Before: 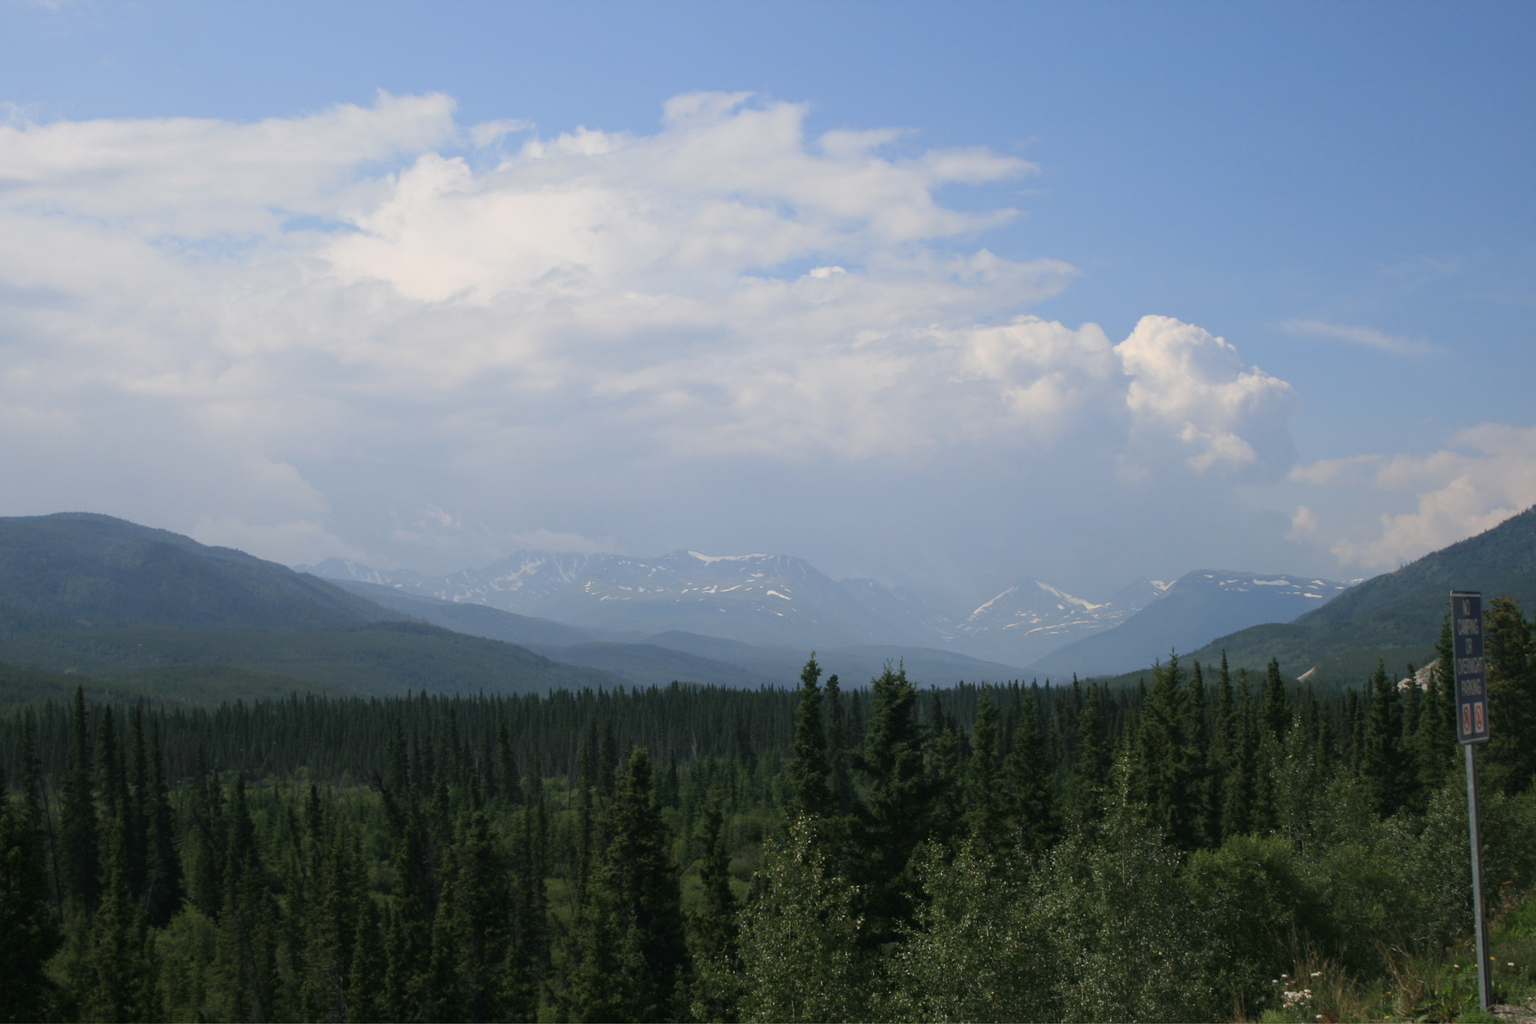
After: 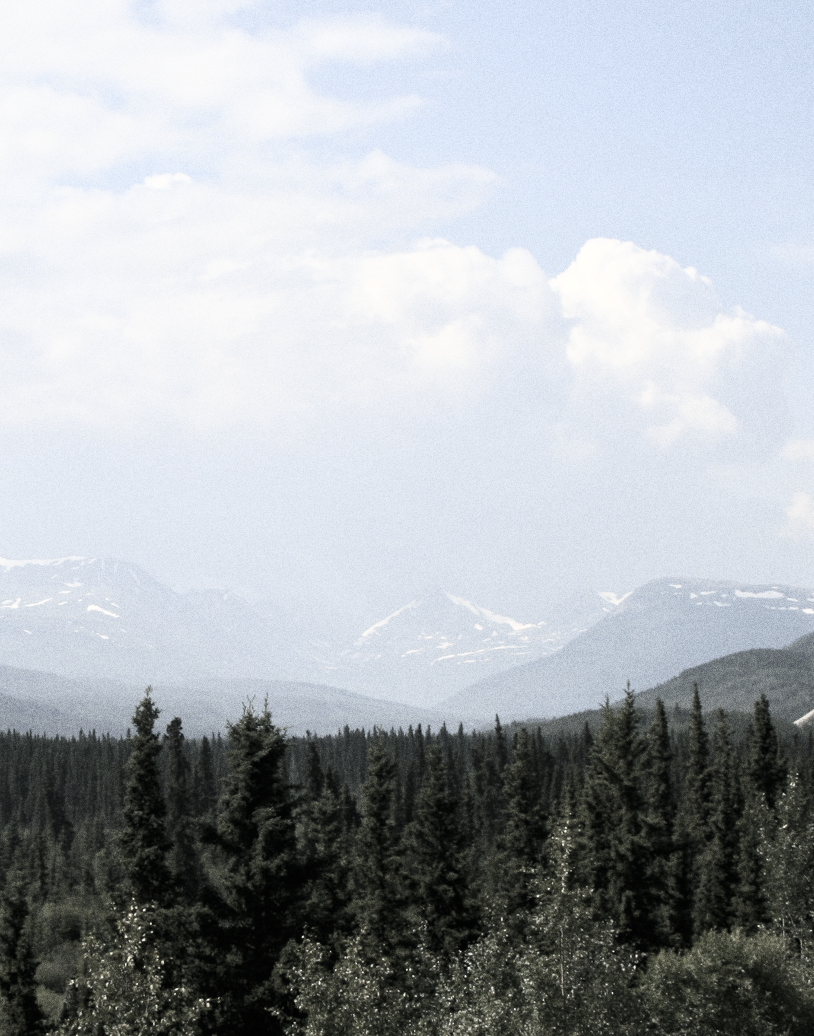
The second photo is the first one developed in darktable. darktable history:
grain: coarseness 0.09 ISO, strength 40%
color correction: saturation 0.3
tone equalizer: -8 EV -0.002 EV, -7 EV 0.005 EV, -6 EV -0.009 EV, -5 EV 0.011 EV, -4 EV -0.012 EV, -3 EV 0.007 EV, -2 EV -0.062 EV, -1 EV -0.293 EV, +0 EV -0.582 EV, smoothing diameter 2%, edges refinement/feathering 20, mask exposure compensation -1.57 EV, filter diffusion 5
crop: left 45.721%, top 13.393%, right 14.118%, bottom 10.01%
white balance: emerald 1
color contrast: green-magenta contrast 0.8, blue-yellow contrast 1.1, unbound 0
base curve: curves: ch0 [(0, 0) (0.005, 0.002) (0.193, 0.295) (0.399, 0.664) (0.75, 0.928) (1, 1)]
exposure: exposure 0.74 EV, compensate highlight preservation false
